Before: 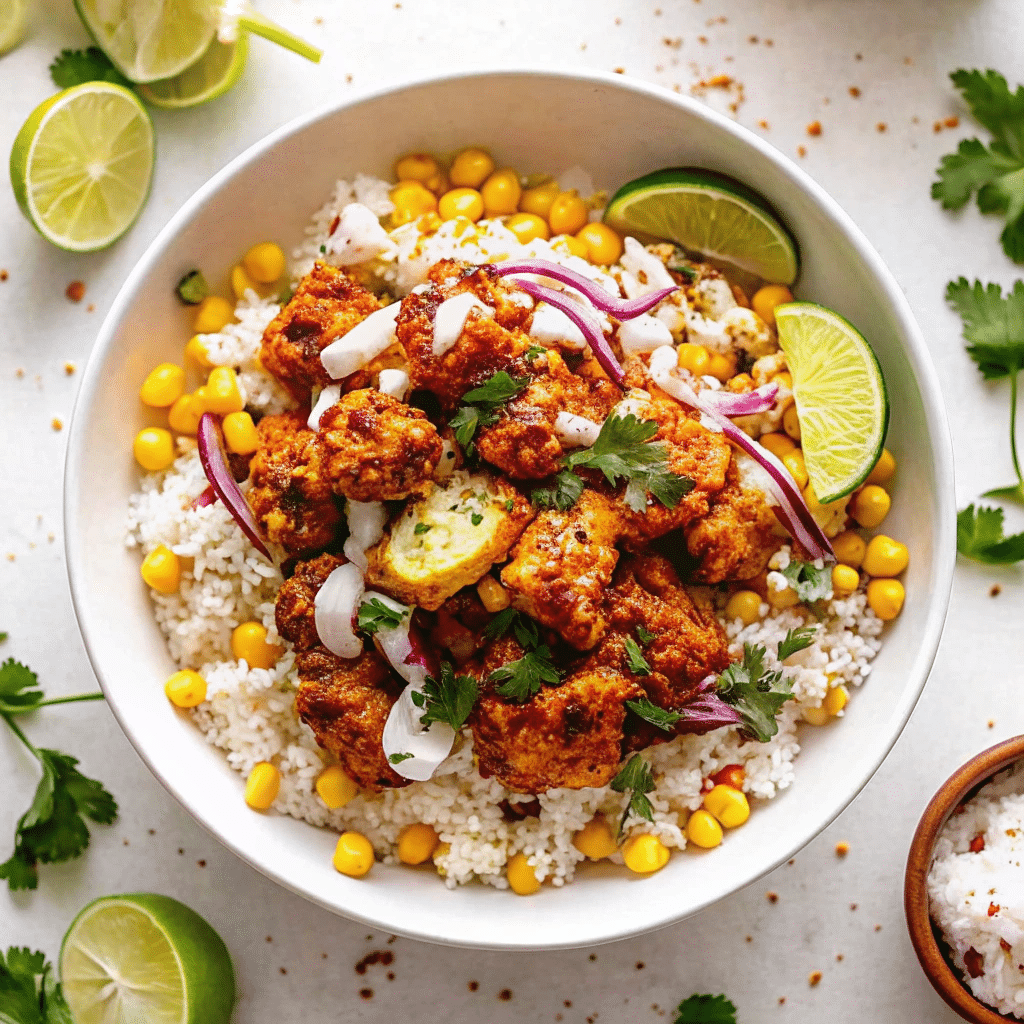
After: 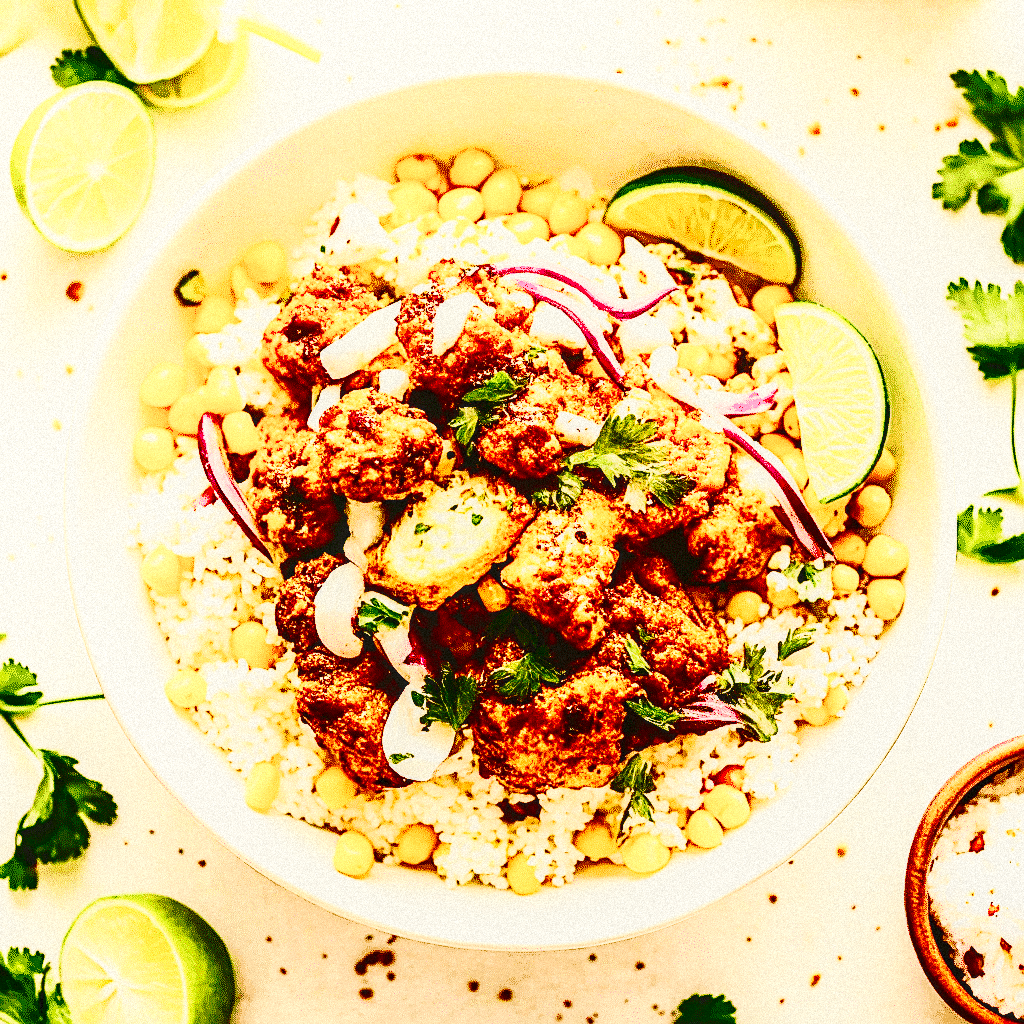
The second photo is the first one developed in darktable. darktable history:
color balance rgb: perceptual saturation grading › global saturation 20%, perceptual saturation grading › highlights -25%, perceptual saturation grading › shadows 25%
white balance: red 1.08, blue 0.791
sharpen: radius 1.967
base curve: curves: ch0 [(0, 0) (0.028, 0.03) (0.121, 0.232) (0.46, 0.748) (0.859, 0.968) (1, 1)], preserve colors none
local contrast: on, module defaults
contrast brightness saturation: contrast 0.4, brightness 0.05, saturation 0.25
shadows and highlights: shadows -62.32, white point adjustment -5.22, highlights 61.59
grain: mid-tones bias 0%
